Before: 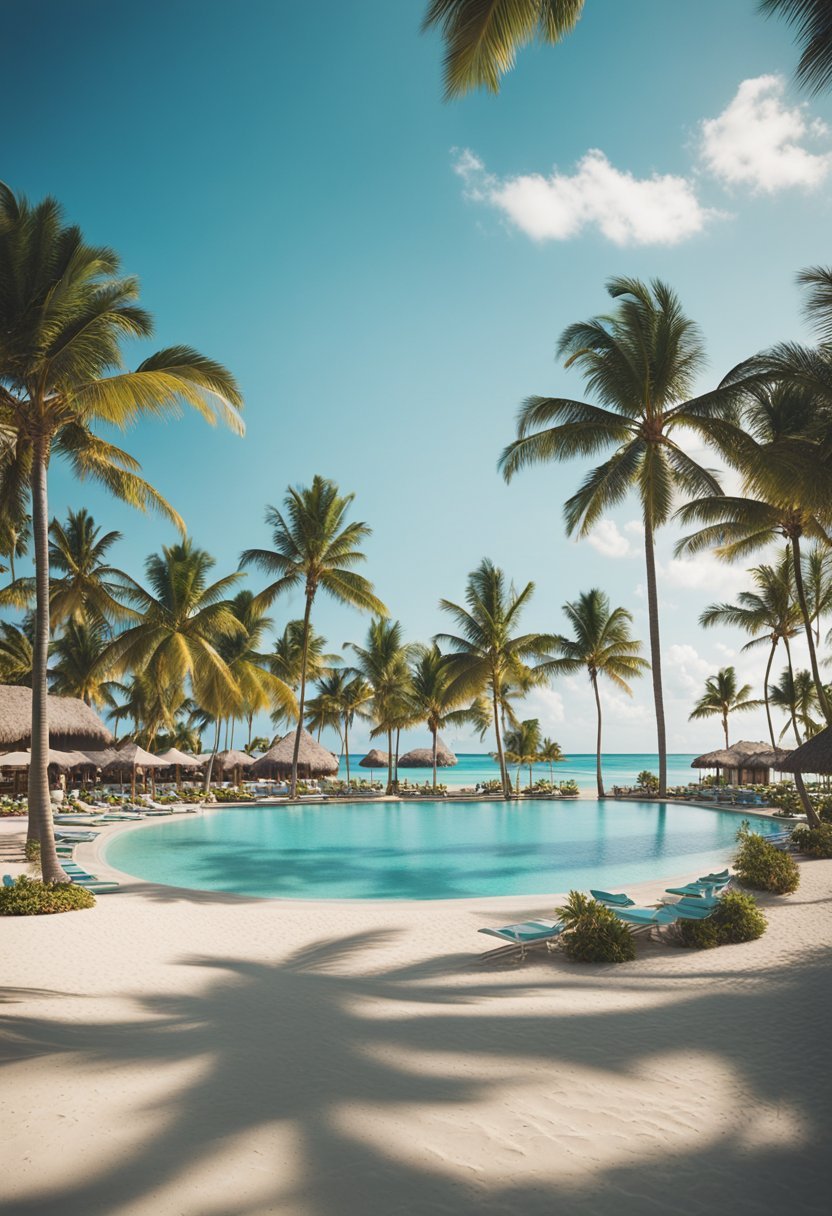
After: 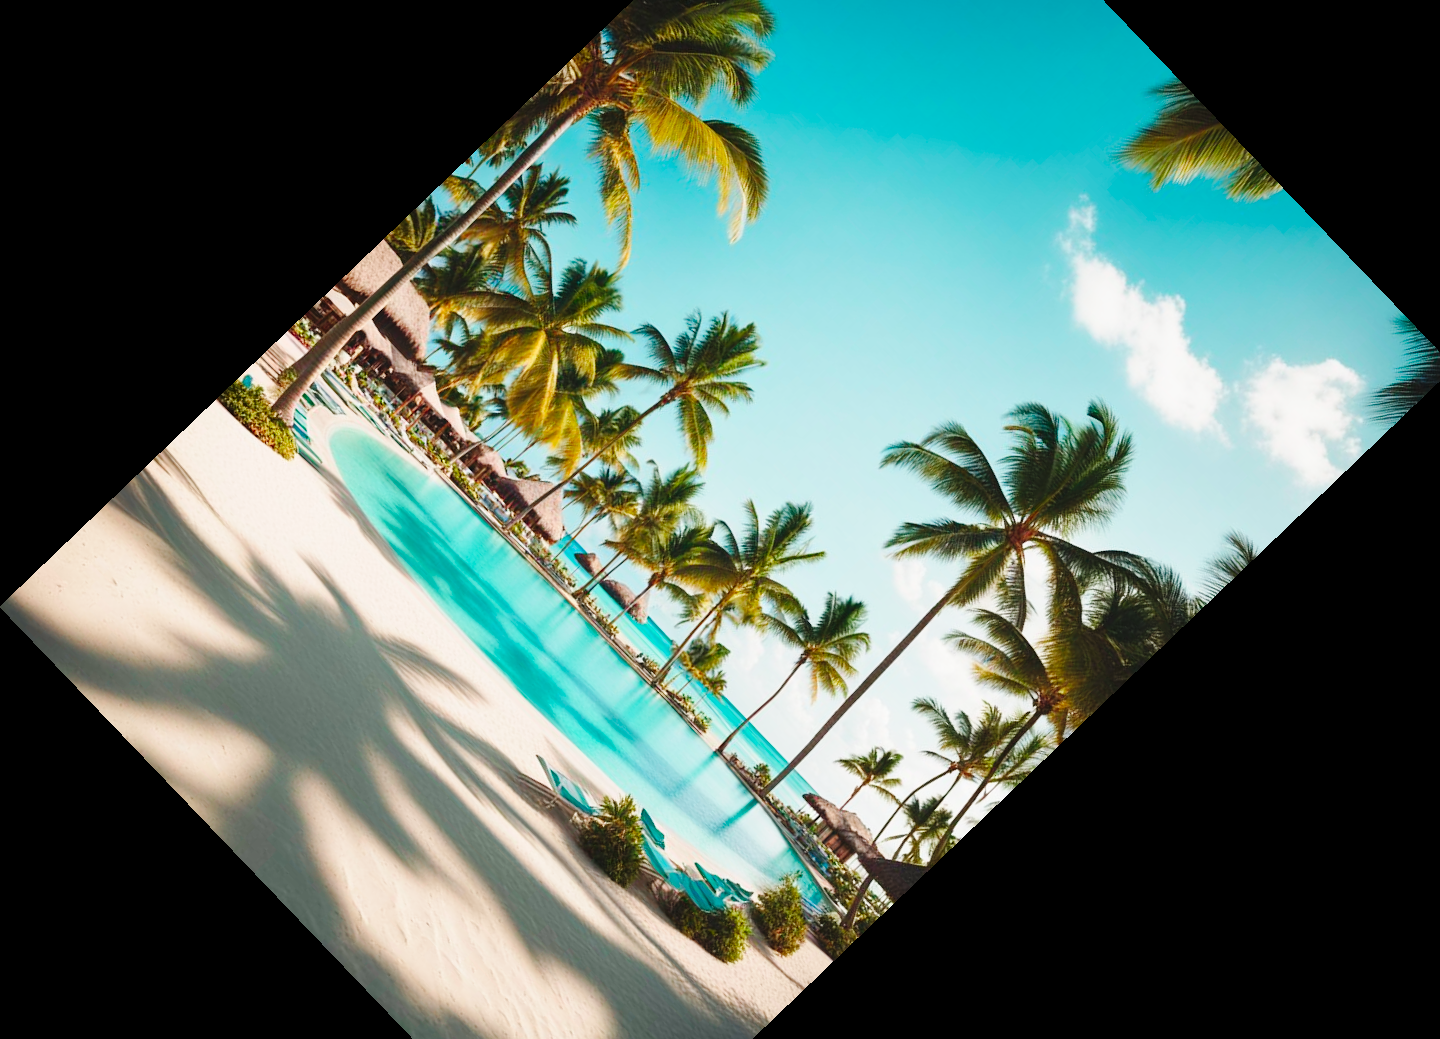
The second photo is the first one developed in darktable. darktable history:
base curve: curves: ch0 [(0, 0) (0.036, 0.025) (0.121, 0.166) (0.206, 0.329) (0.605, 0.79) (1, 1)], preserve colors none
tone equalizer: on, module defaults
color contrast: green-magenta contrast 1.73, blue-yellow contrast 1.15
crop and rotate: angle -46.26°, top 16.234%, right 0.912%, bottom 11.704%
